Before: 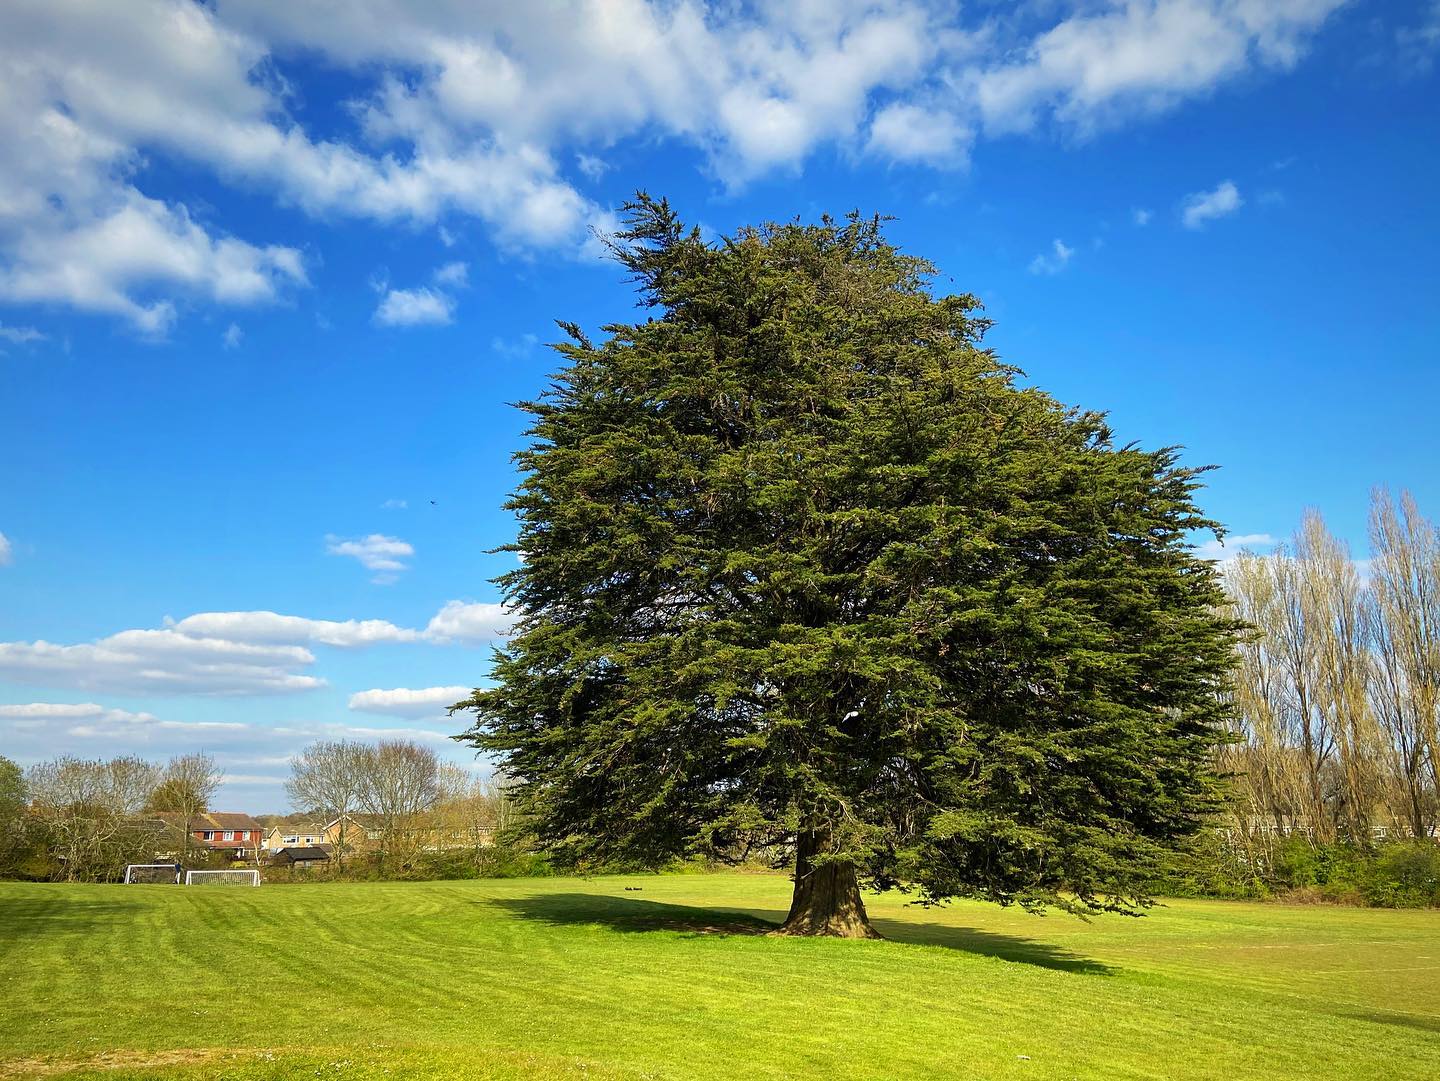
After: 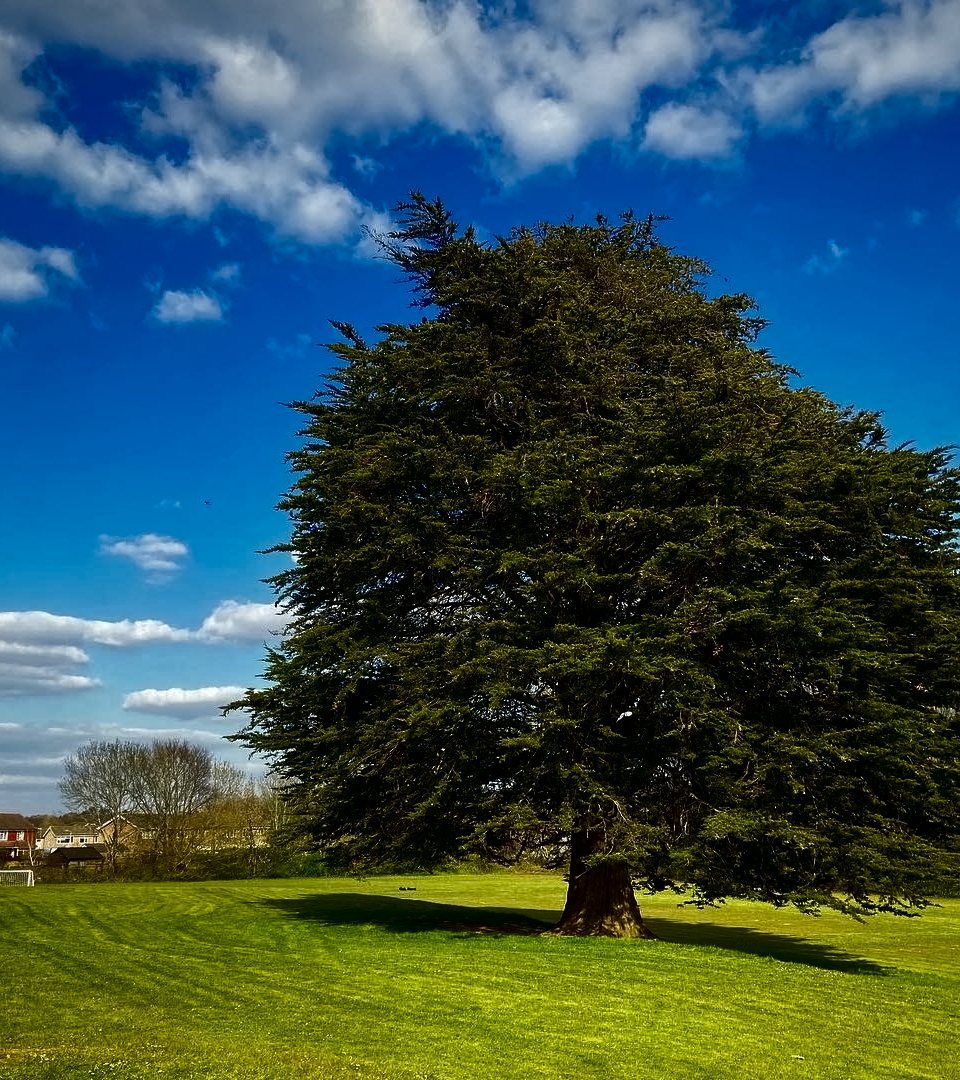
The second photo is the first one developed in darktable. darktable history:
contrast brightness saturation: brightness -0.52
contrast equalizer: y [[0.5 ×6], [0.5 ×6], [0.5 ×6], [0 ×6], [0, 0.039, 0.251, 0.29, 0.293, 0.292]]
crop and rotate: left 15.754%, right 17.579%
